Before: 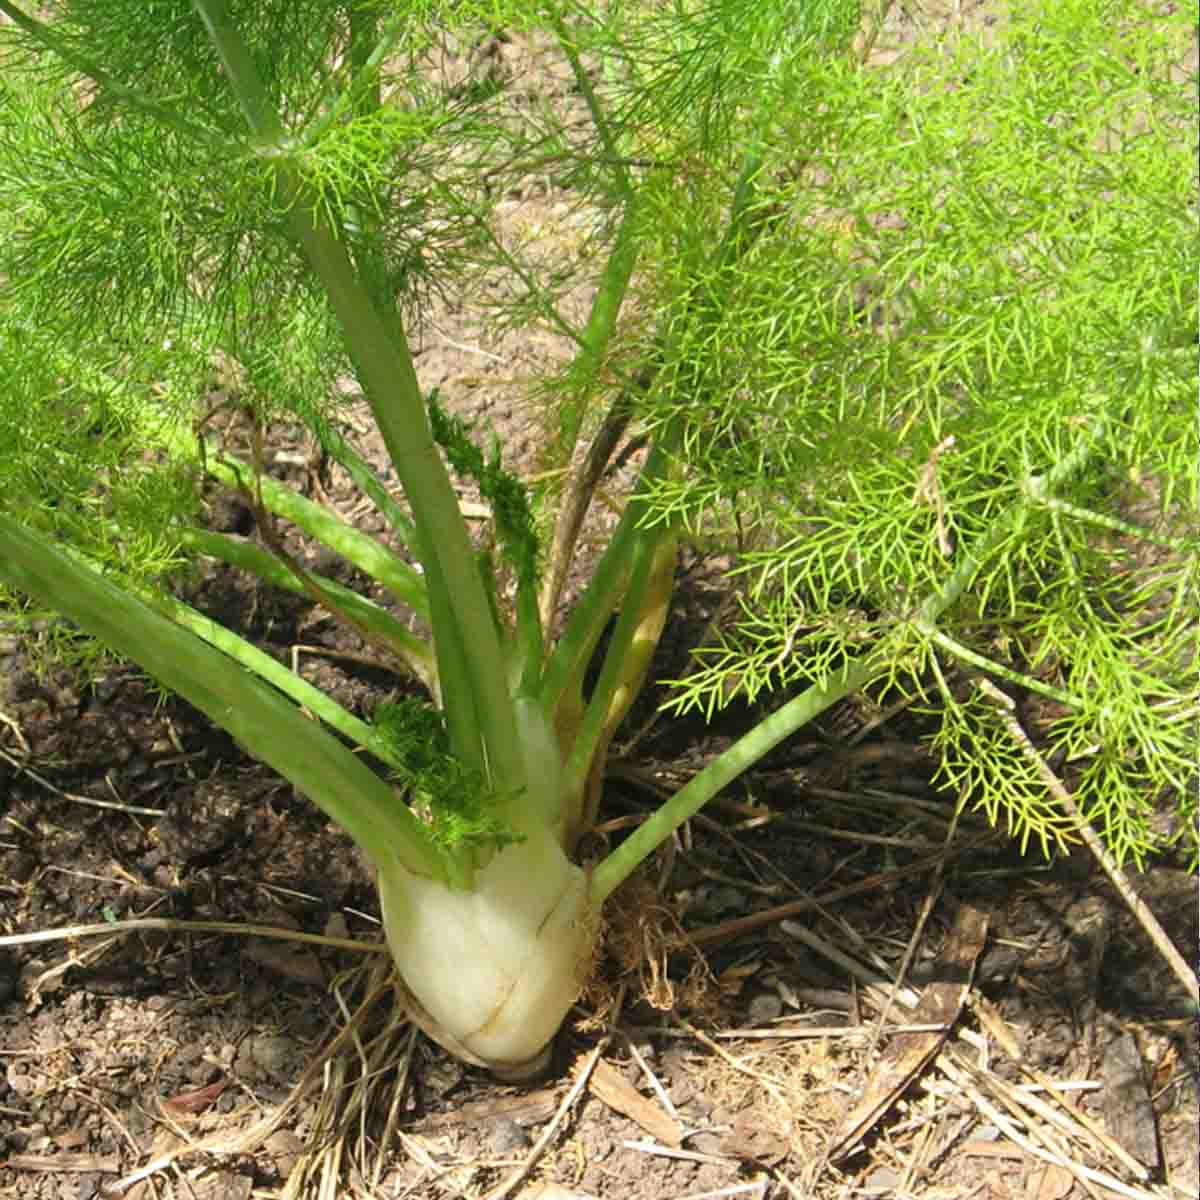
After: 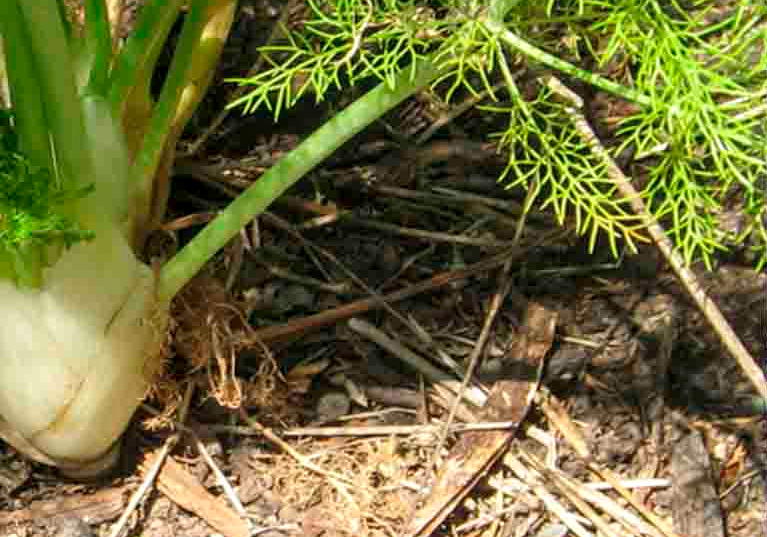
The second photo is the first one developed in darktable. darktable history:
local contrast: on, module defaults
crop and rotate: left 36%, top 50.225%, bottom 5.001%
